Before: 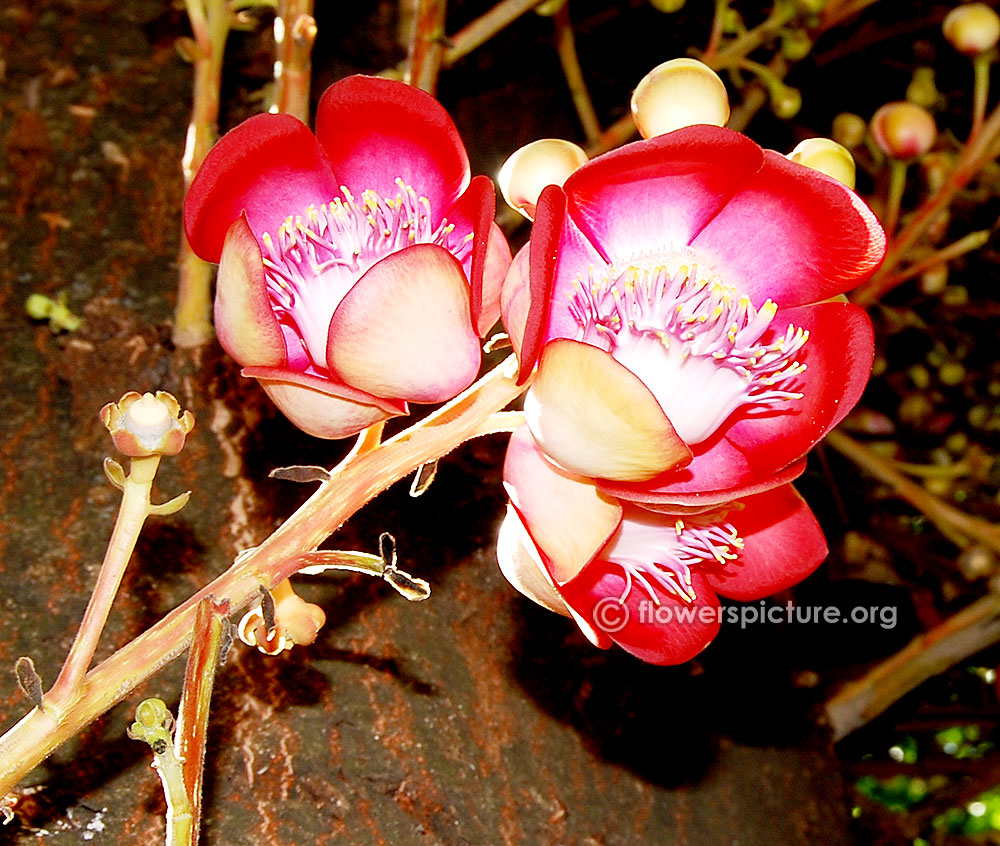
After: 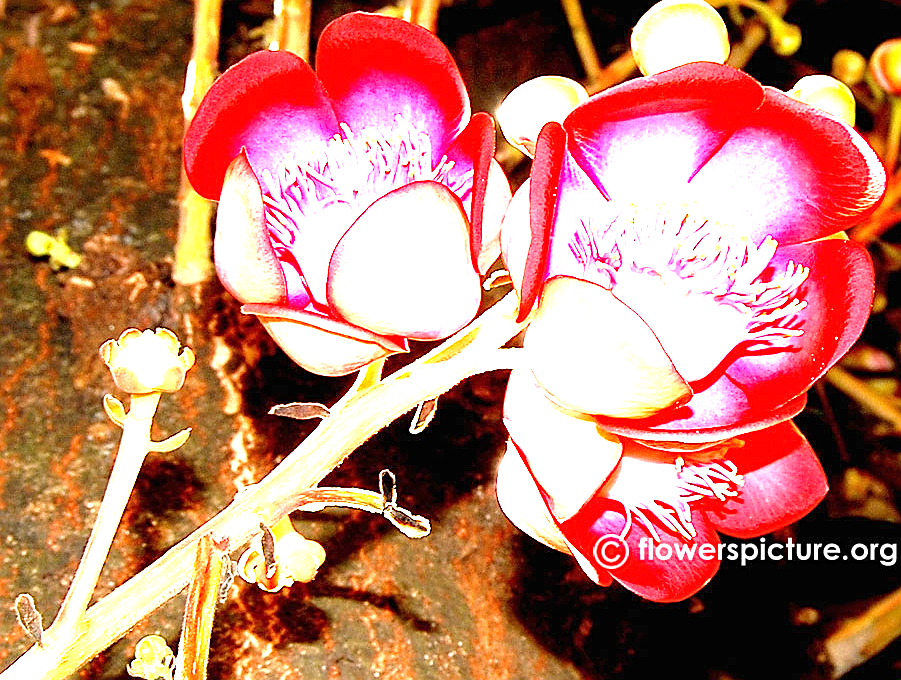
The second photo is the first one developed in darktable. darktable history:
tone equalizer: edges refinement/feathering 500, mask exposure compensation -1.57 EV, preserve details no
crop: top 7.48%, right 9.8%, bottom 12.045%
exposure: black level correction 0, exposure 1.745 EV, compensate highlight preservation false
sharpen: on, module defaults
